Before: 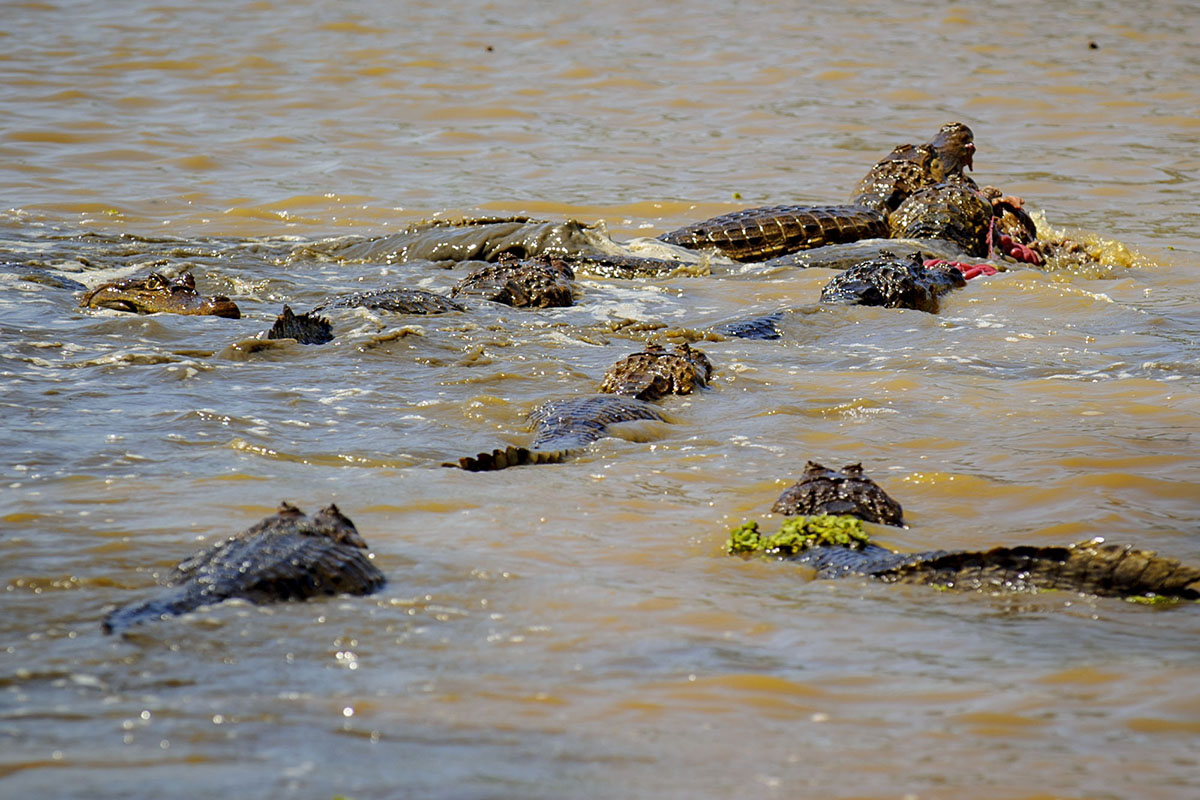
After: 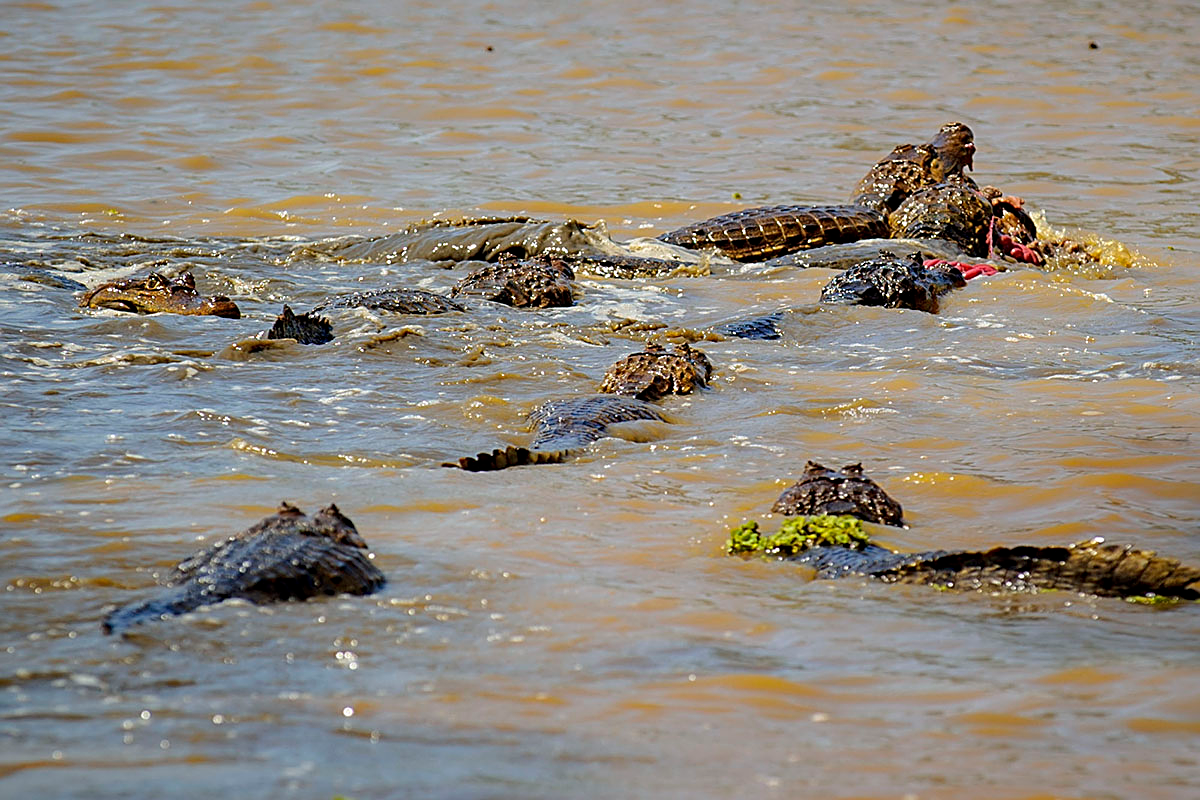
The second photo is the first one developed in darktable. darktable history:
sharpen: on, module defaults
shadows and highlights: shadows 10, white point adjustment 1, highlights -40
